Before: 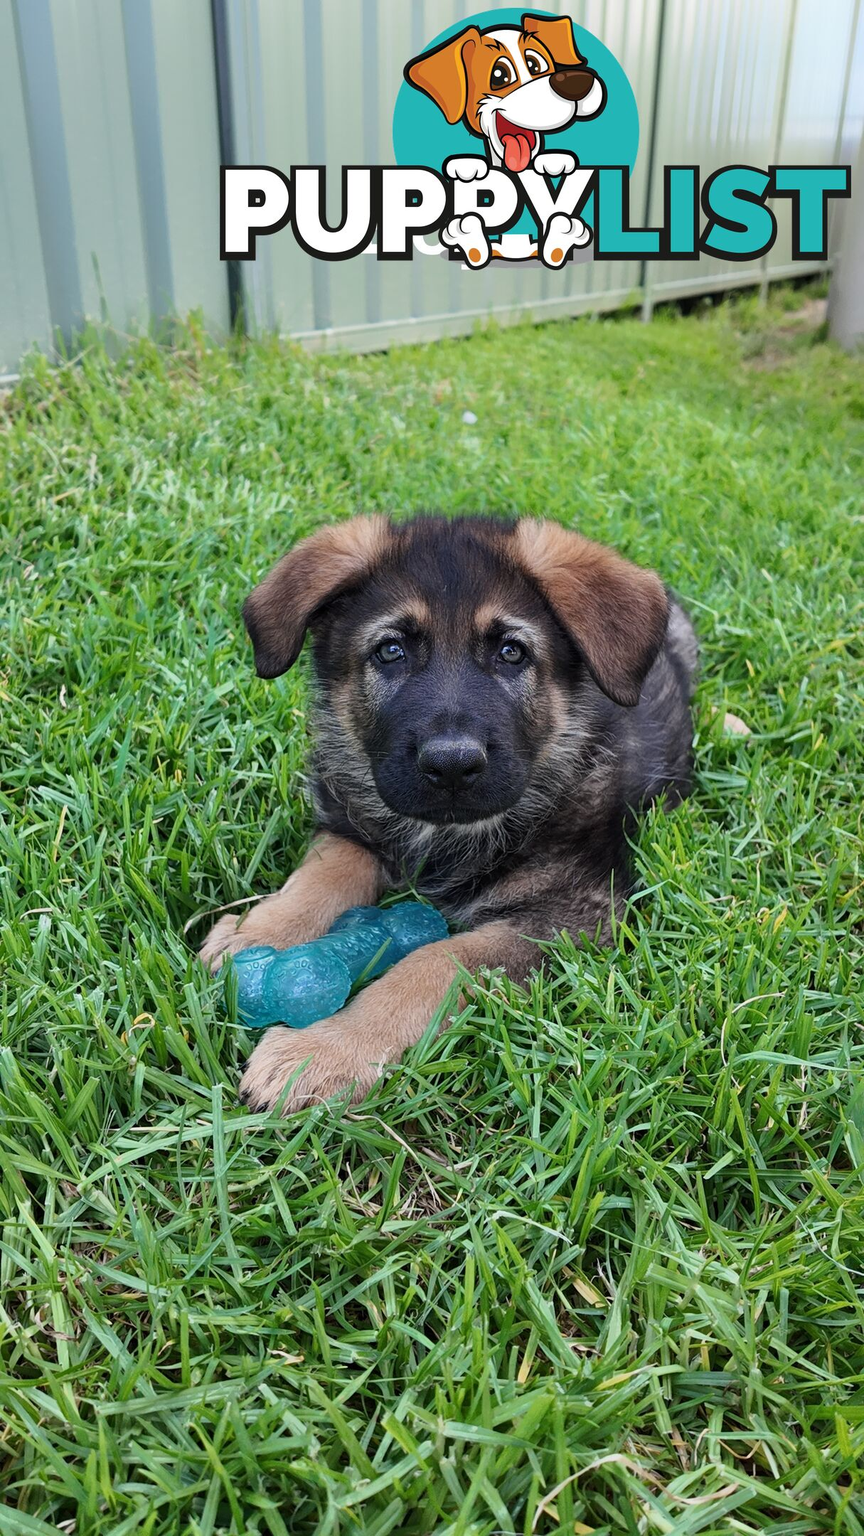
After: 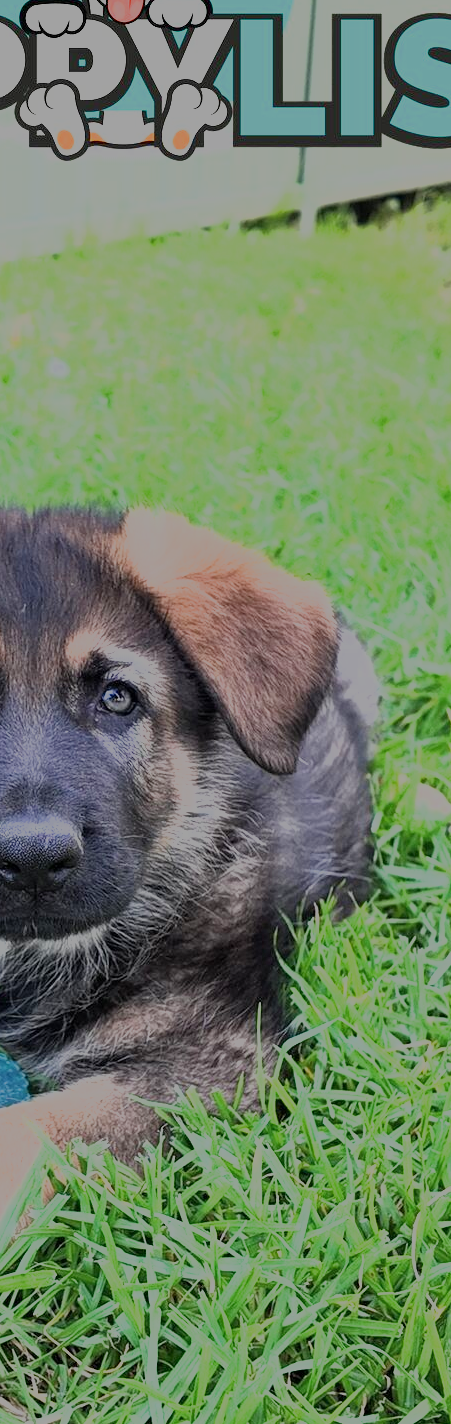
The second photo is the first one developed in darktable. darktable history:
exposure: exposure 1 EV, compensate exposure bias true, compensate highlight preservation false
filmic rgb: black relative exposure -12.95 EV, white relative exposure 4.02 EV, threshold 5.95 EV, target white luminance 85.066%, hardness 6.28, latitude 42%, contrast 0.864, shadows ↔ highlights balance 8.71%, enable highlight reconstruction true
crop and rotate: left 49.588%, top 10.148%, right 13.274%, bottom 23.886%
